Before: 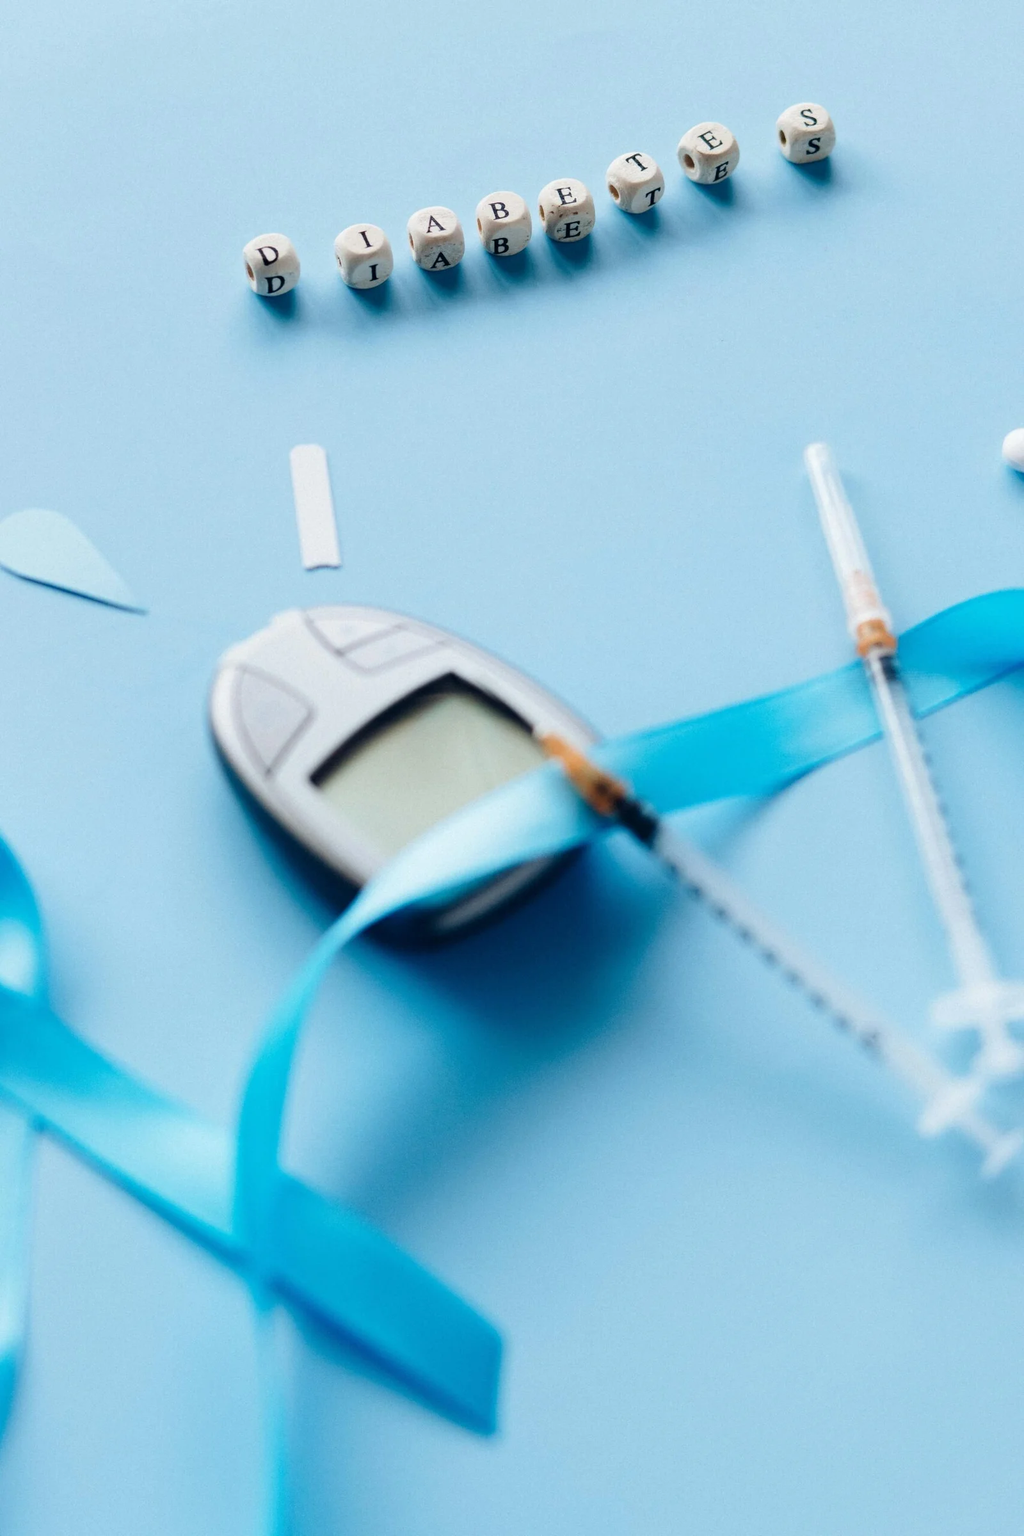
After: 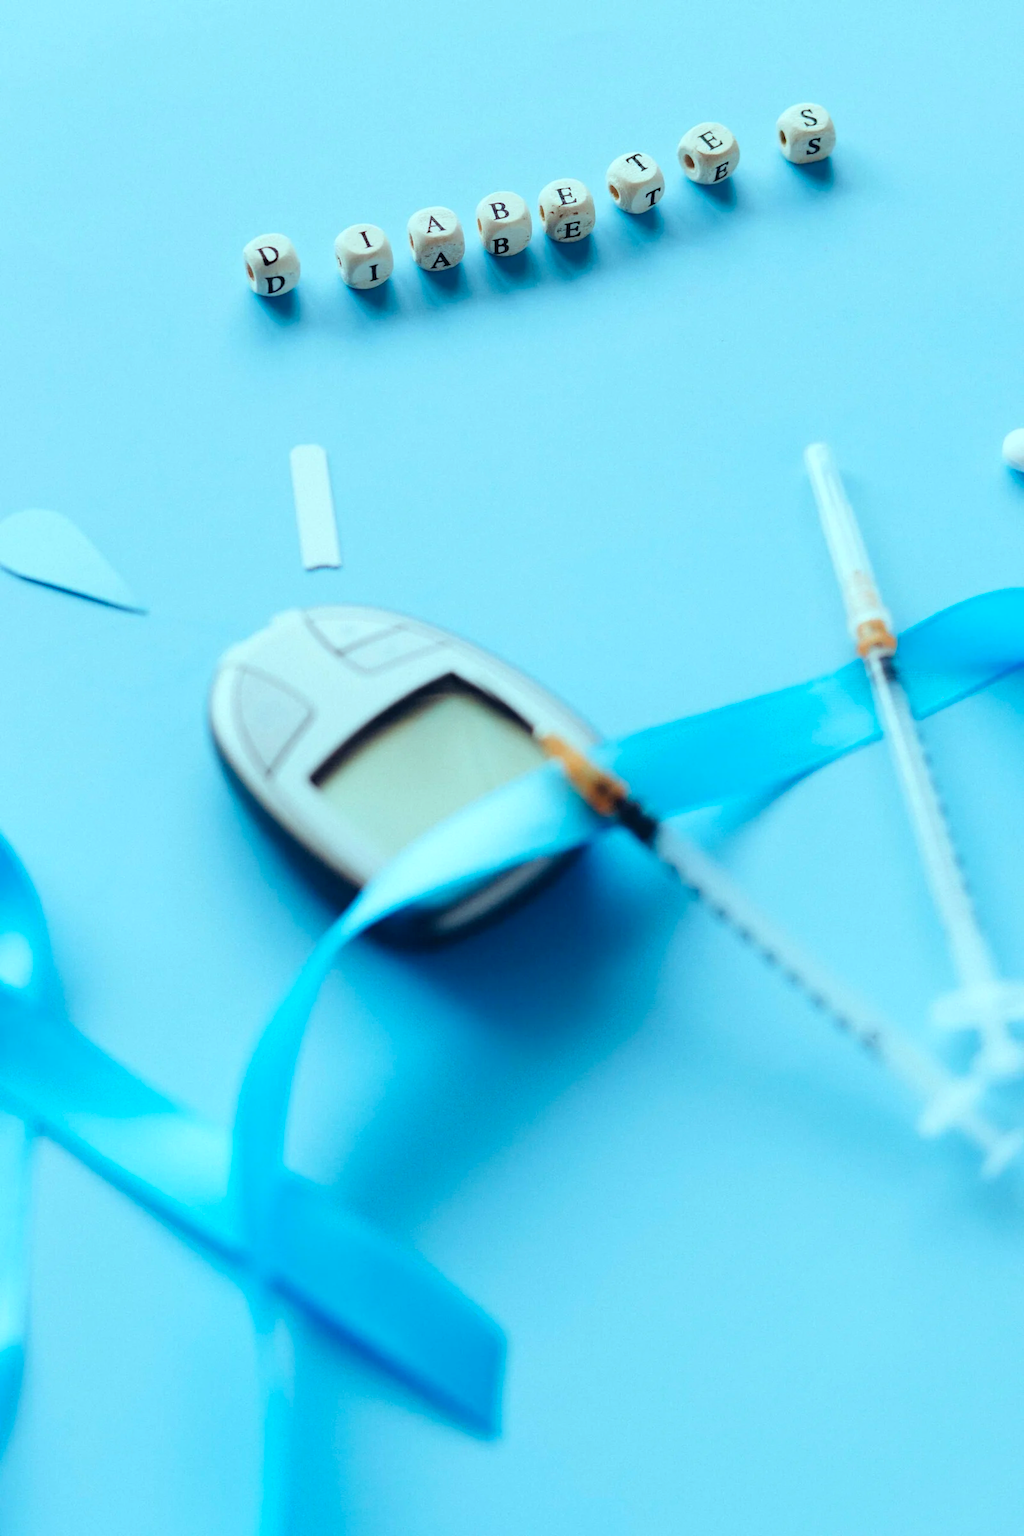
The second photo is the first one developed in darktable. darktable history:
color balance rgb: highlights gain › chroma 4.119%, highlights gain › hue 201.65°, linear chroma grading › mid-tones 7.712%, perceptual saturation grading › global saturation -2.332%, perceptual saturation grading › highlights -7.496%, perceptual saturation grading › mid-tones 8.657%, perceptual saturation grading › shadows 4.9%, perceptual brilliance grading › global brilliance 2.664%, perceptual brilliance grading › highlights -3.444%, perceptual brilliance grading › shadows 3.036%
contrast brightness saturation: contrast 0.034, brightness 0.061, saturation 0.123
